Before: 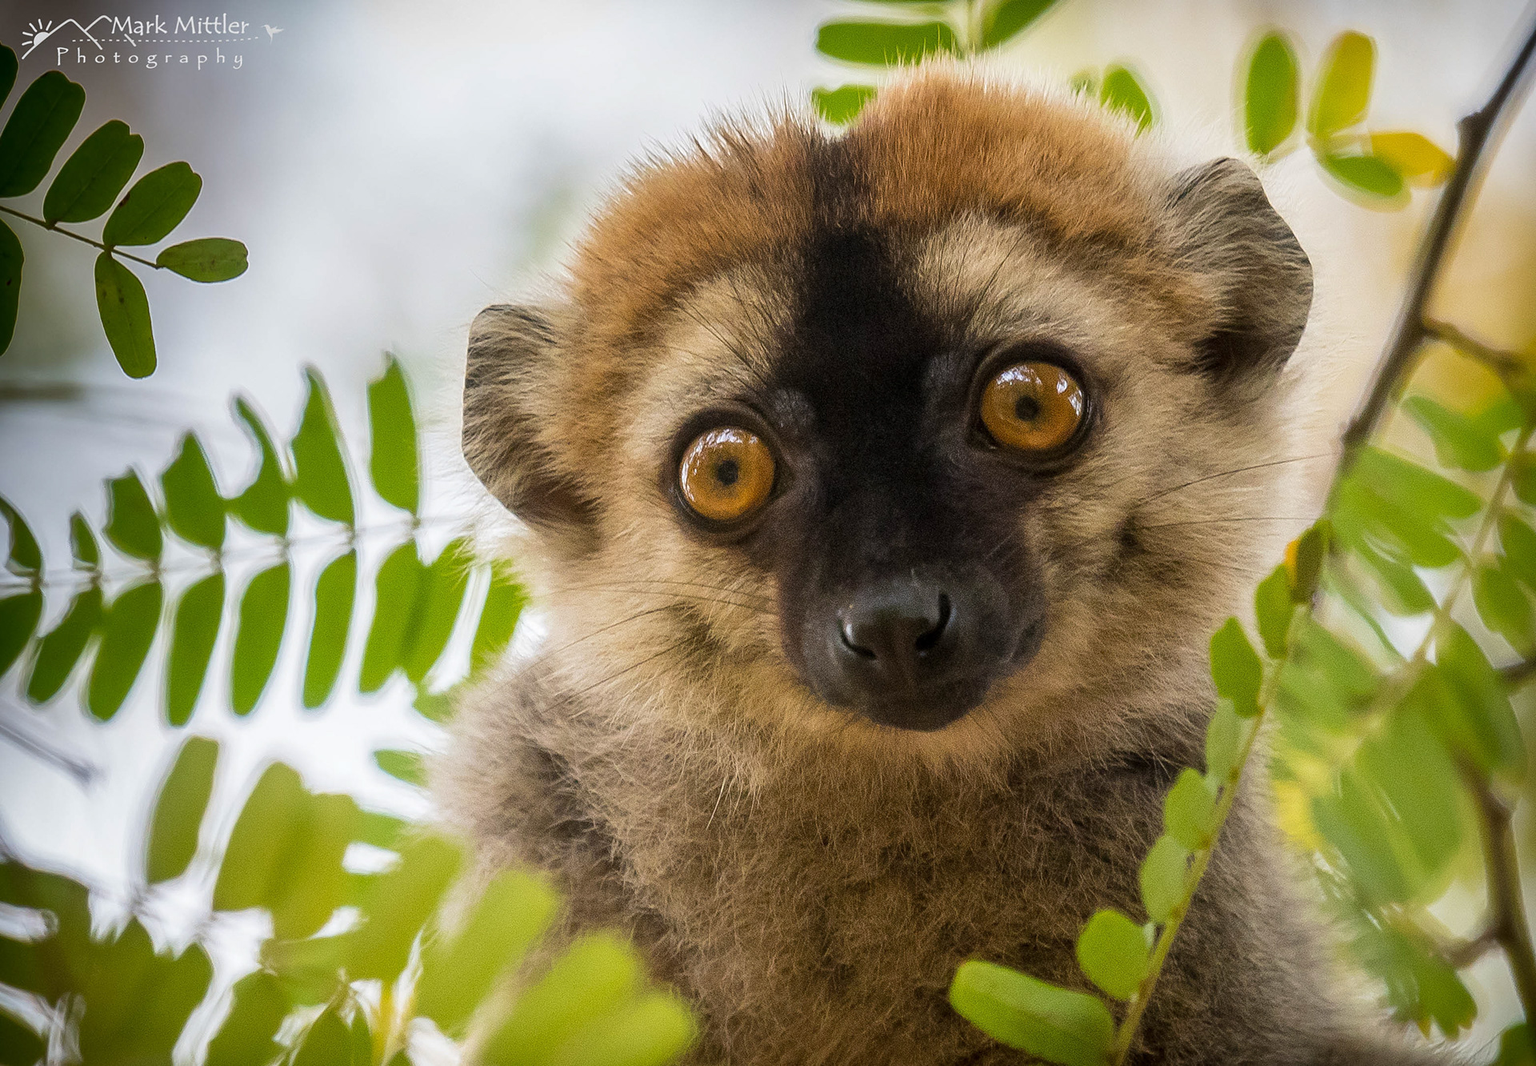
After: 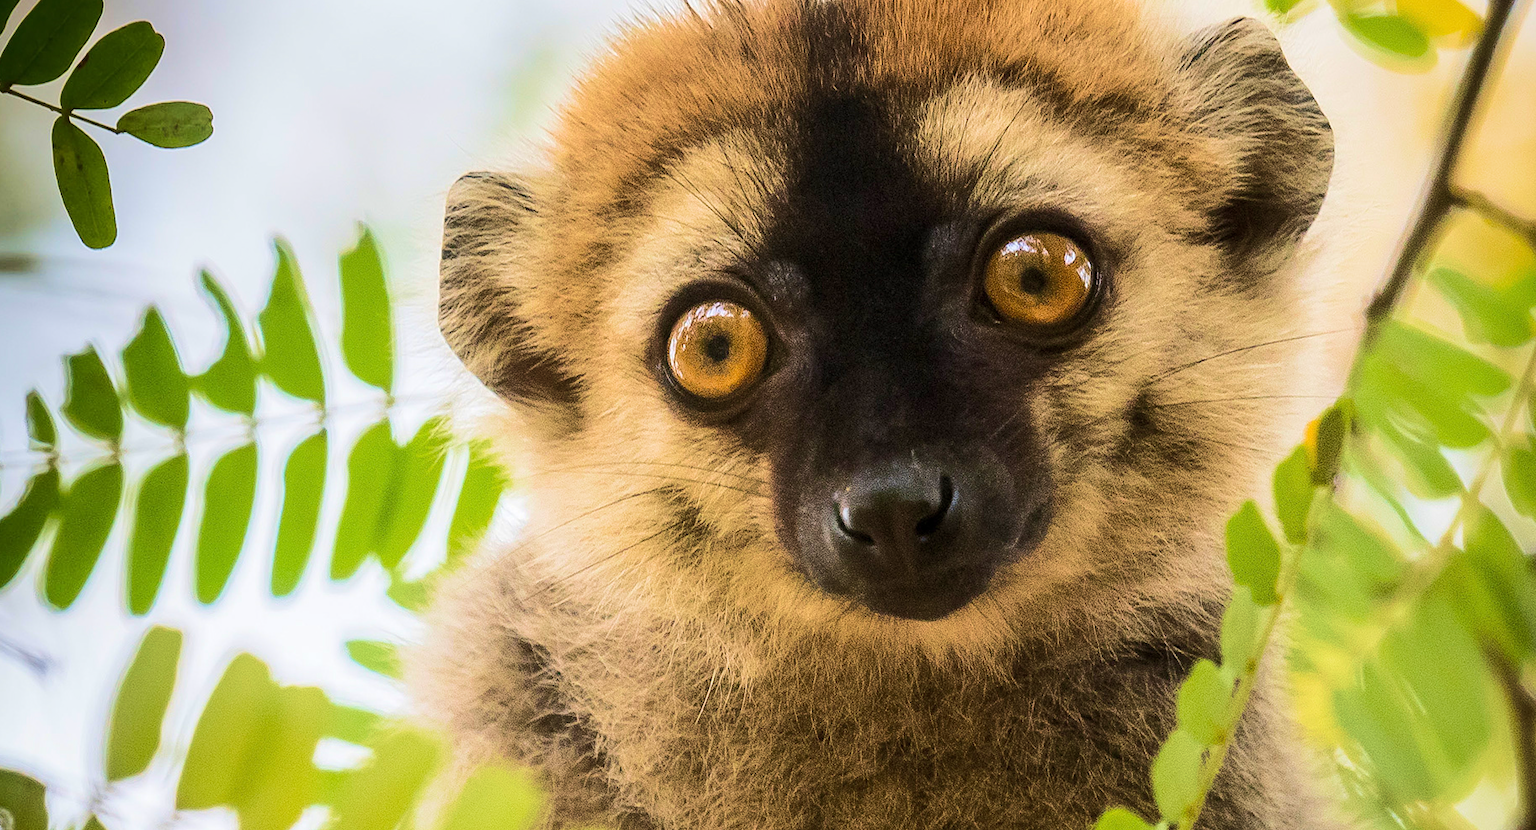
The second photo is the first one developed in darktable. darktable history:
crop and rotate: left 2.991%, top 13.302%, right 1.981%, bottom 12.636%
rgb curve: curves: ch0 [(0, 0) (0.284, 0.292) (0.505, 0.644) (1, 1)]; ch1 [(0, 0) (0.284, 0.292) (0.505, 0.644) (1, 1)]; ch2 [(0, 0) (0.284, 0.292) (0.505, 0.644) (1, 1)], compensate middle gray true
velvia: strength 45%
